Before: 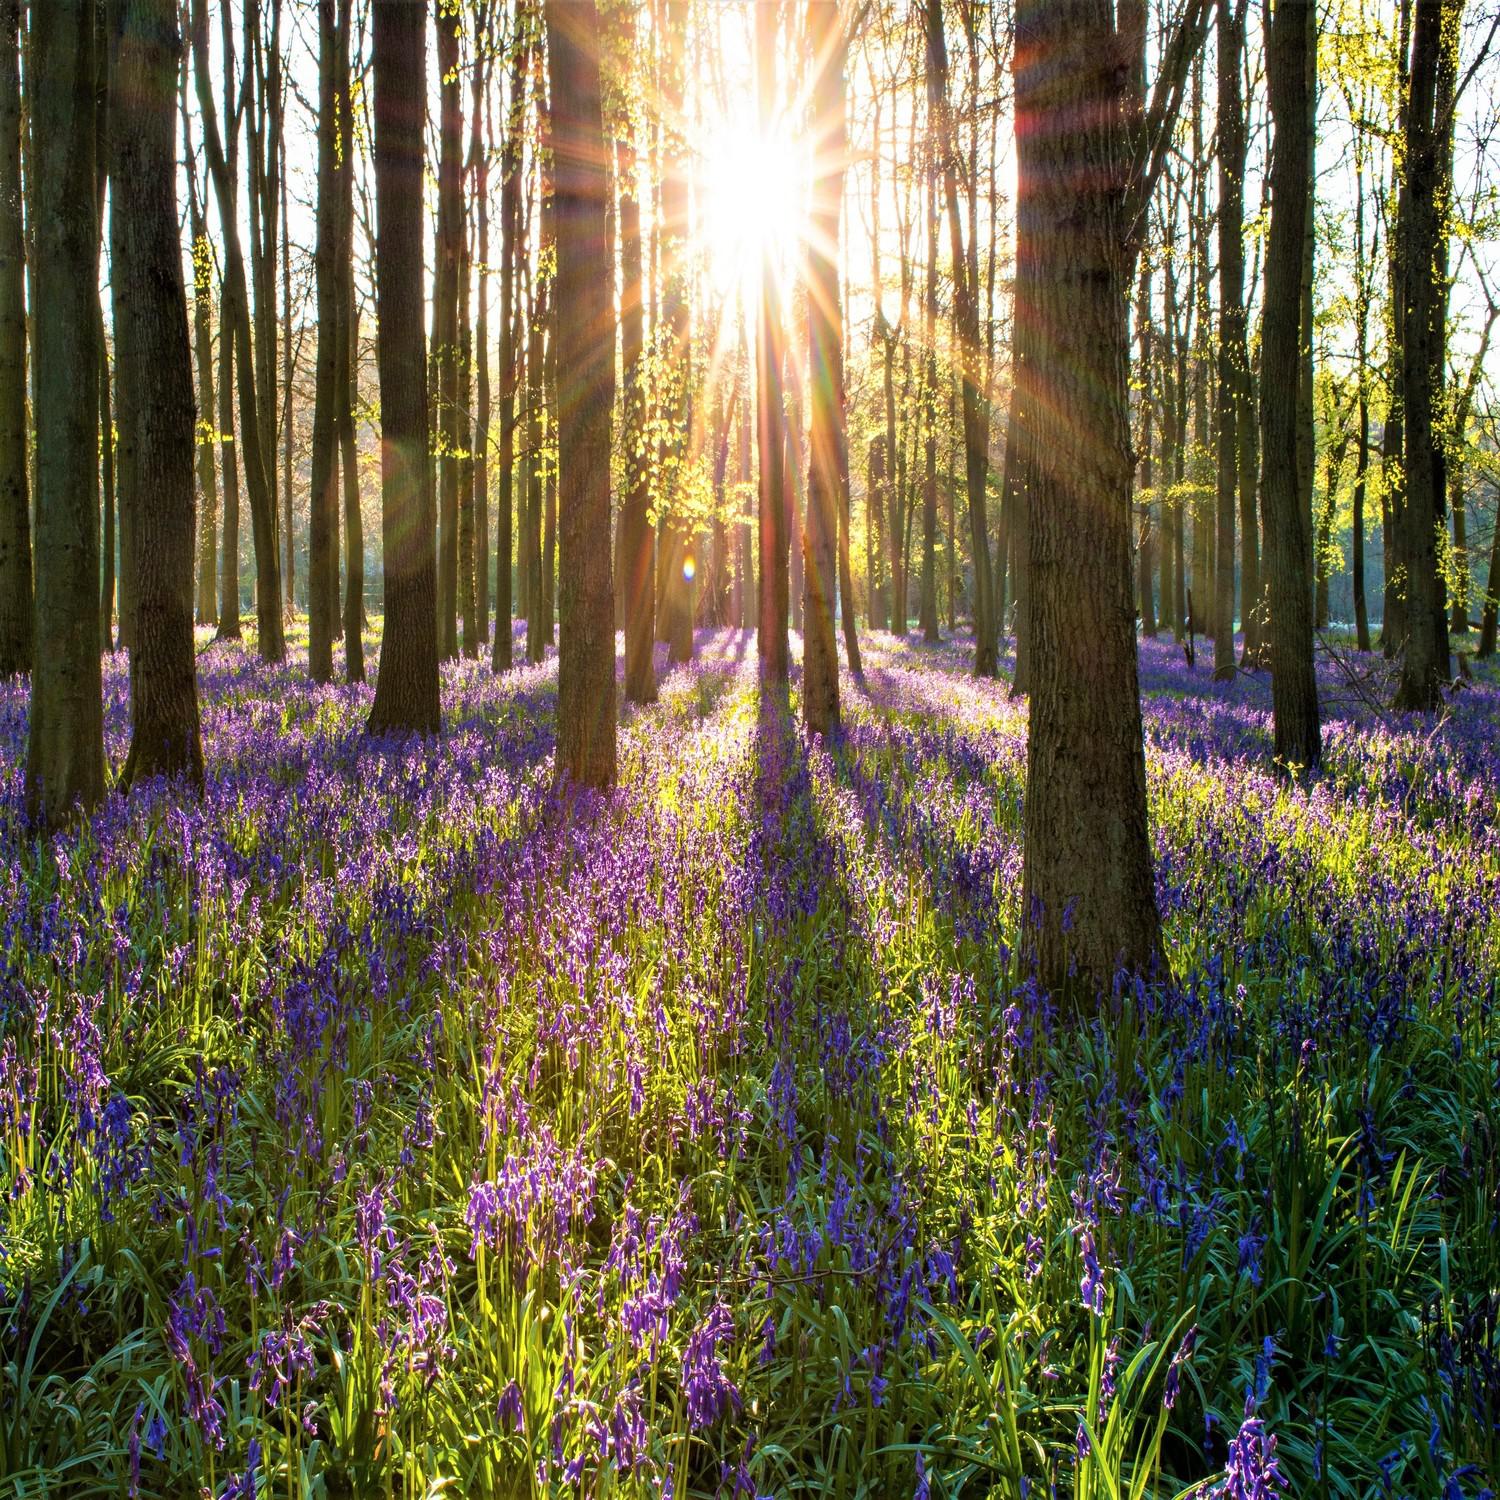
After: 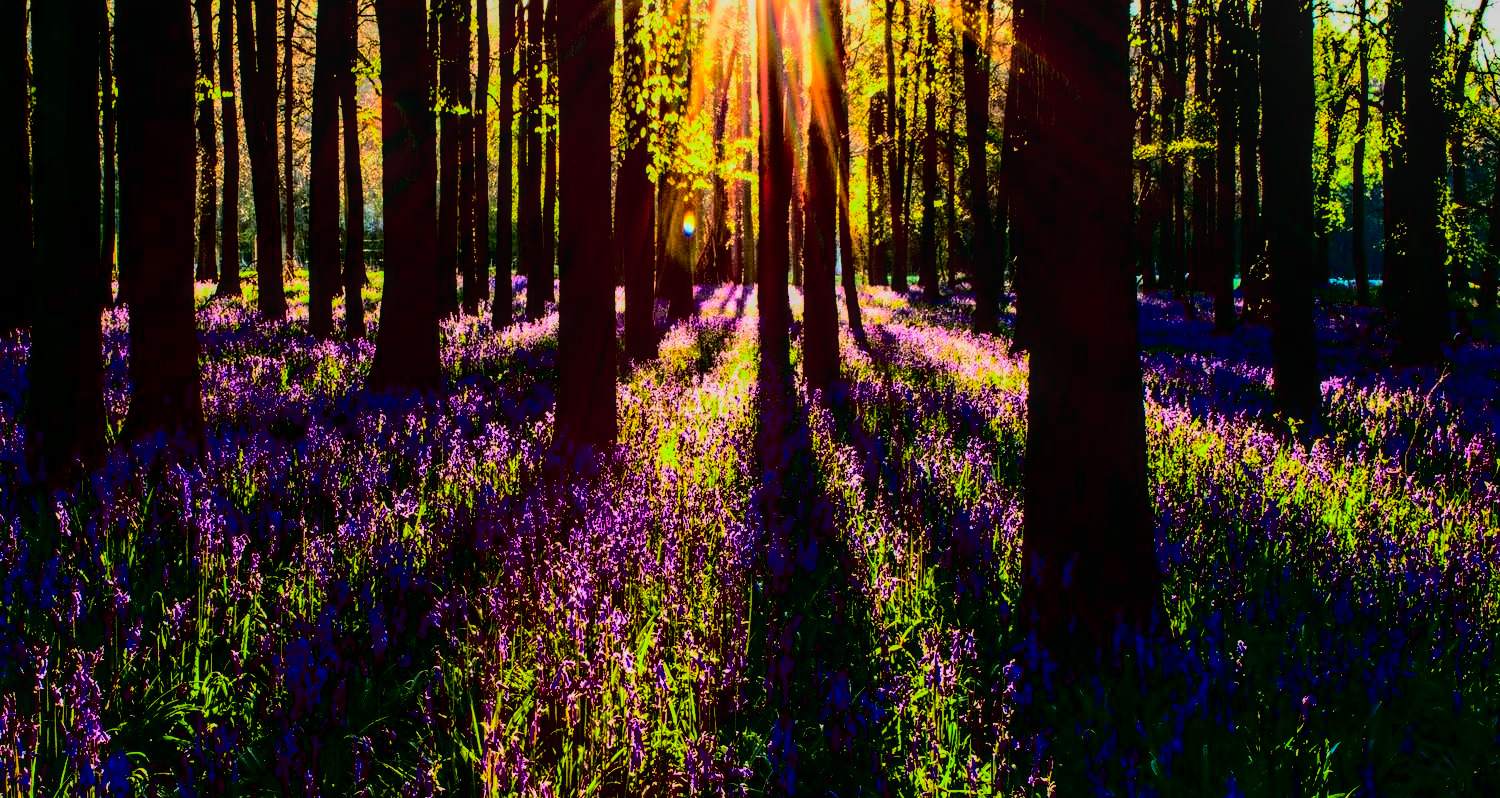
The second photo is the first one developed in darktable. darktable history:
local contrast: on, module defaults
crop and rotate: top 22.955%, bottom 23.787%
tone curve: curves: ch0 [(0, 0) (0.91, 0.76) (0.997, 0.913)], preserve colors none
contrast brightness saturation: contrast 0.78, brightness -0.981, saturation 0.983
